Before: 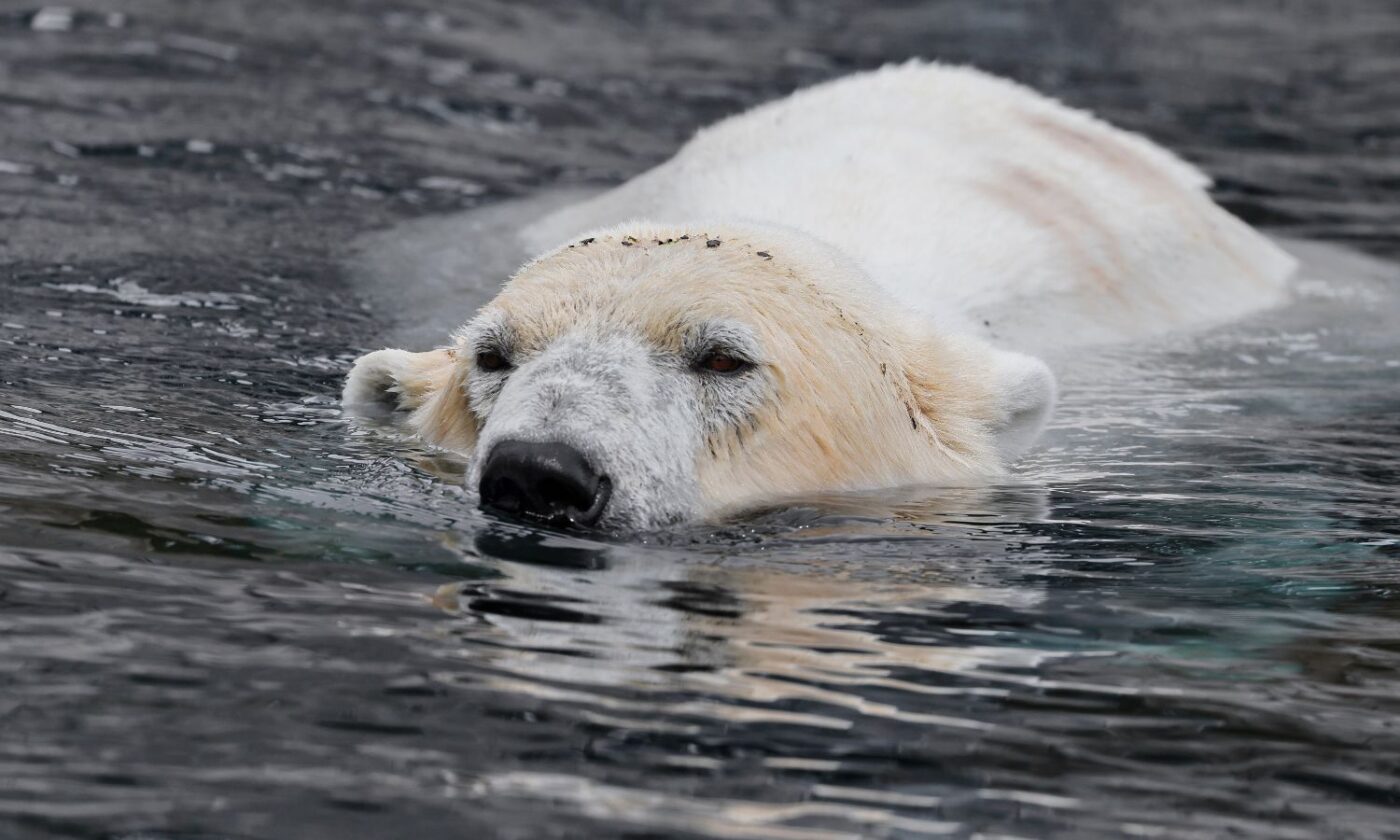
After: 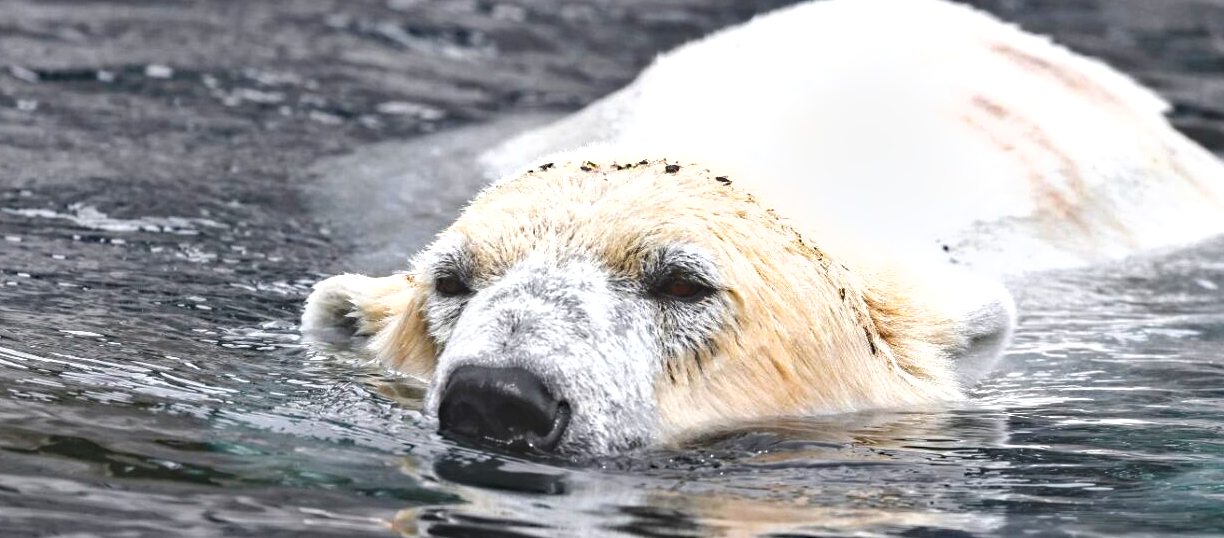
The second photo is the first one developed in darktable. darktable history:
crop: left 2.945%, top 8.964%, right 9.607%, bottom 26.979%
exposure: black level correction -0.005, exposure 1.006 EV, compensate exposure bias true, compensate highlight preservation false
shadows and highlights: soften with gaussian
haze removal: compatibility mode true, adaptive false
local contrast: detail 110%
